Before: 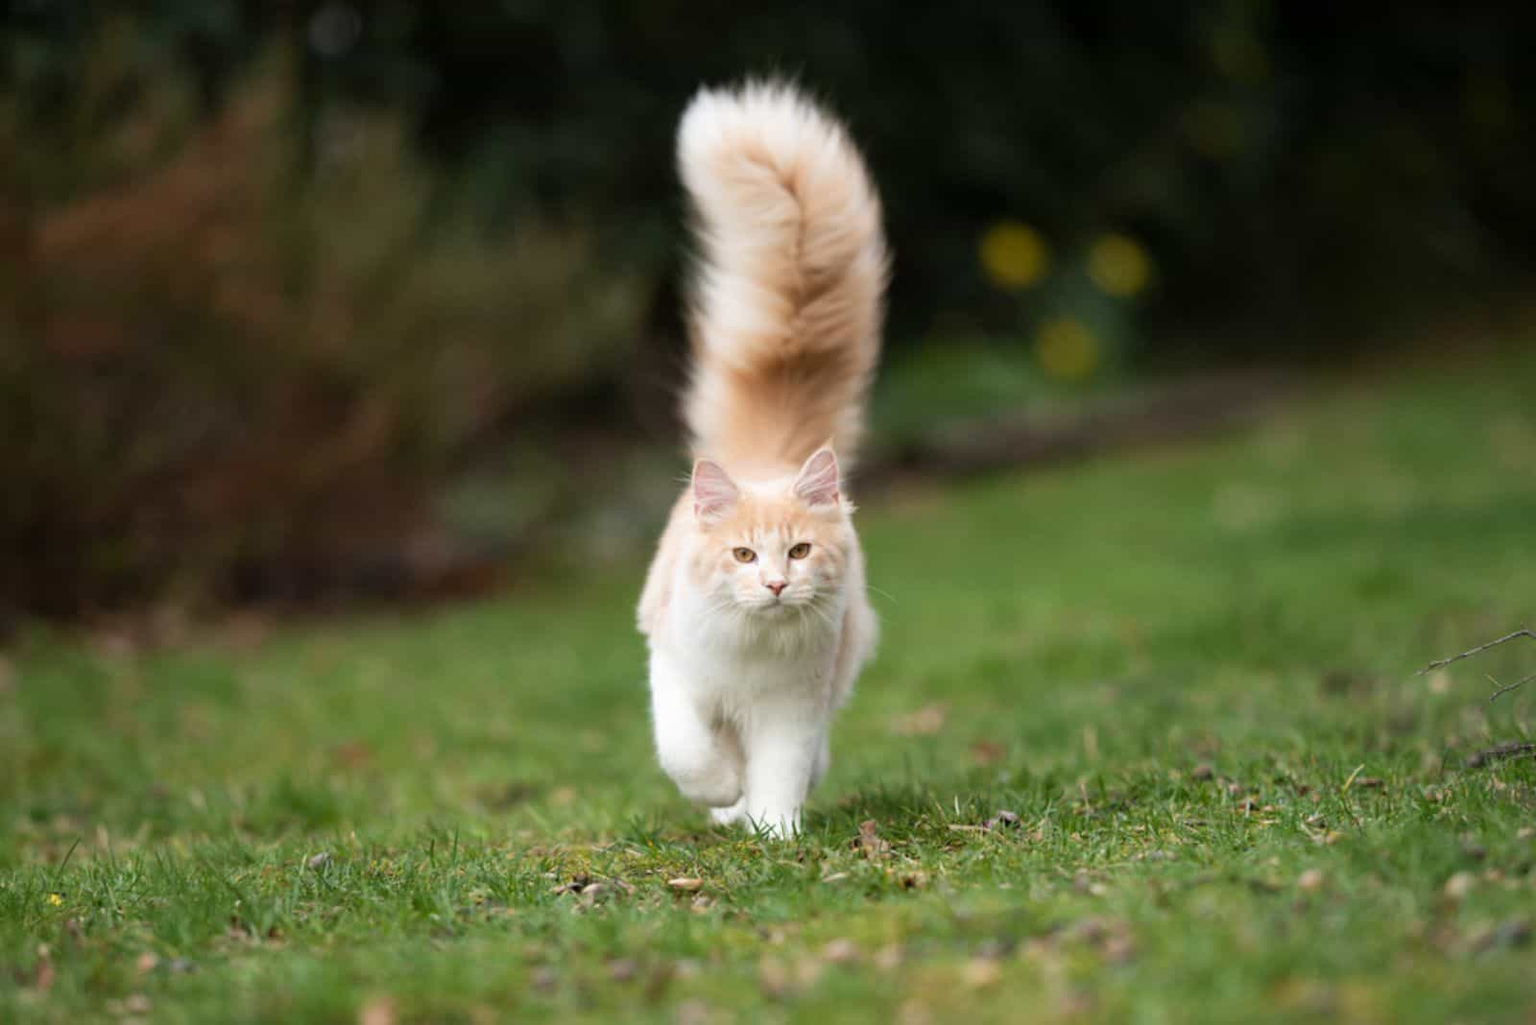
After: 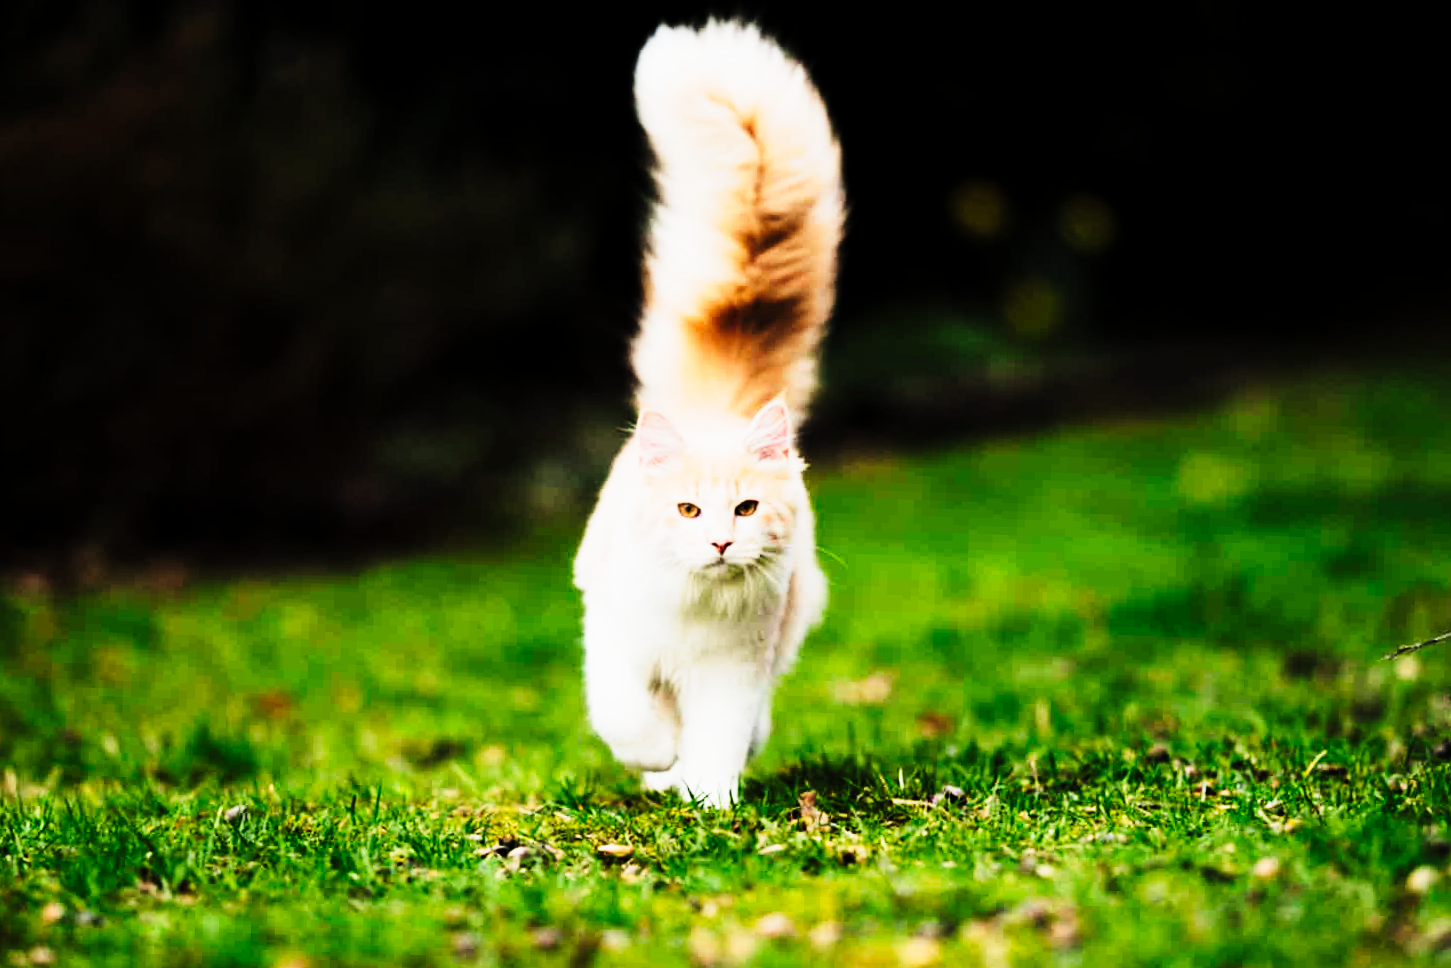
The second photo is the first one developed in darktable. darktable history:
tone curve: curves: ch0 [(0, 0) (0.003, 0.001) (0.011, 0.005) (0.025, 0.009) (0.044, 0.014) (0.069, 0.018) (0.1, 0.025) (0.136, 0.029) (0.177, 0.042) (0.224, 0.064) (0.277, 0.107) (0.335, 0.182) (0.399, 0.3) (0.468, 0.462) (0.543, 0.639) (0.623, 0.802) (0.709, 0.916) (0.801, 0.963) (0.898, 0.988) (1, 1)], preserve colors none
crop and rotate: angle -1.96°, left 3.097%, top 4.154%, right 1.586%, bottom 0.529%
filmic rgb: black relative exposure -5 EV, hardness 2.88, contrast 1.3
